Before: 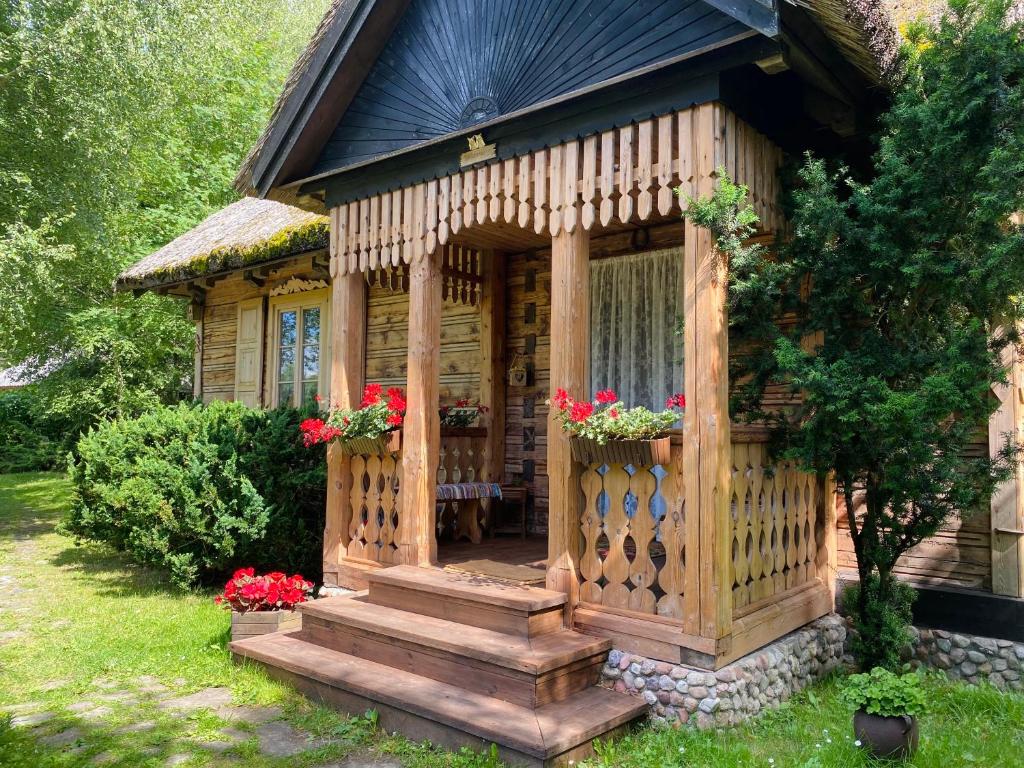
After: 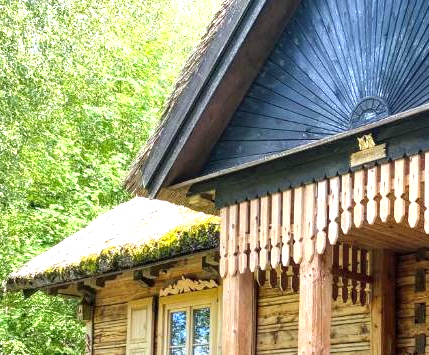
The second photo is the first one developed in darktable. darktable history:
crop and rotate: left 10.817%, top 0.062%, right 47.194%, bottom 53.626%
color balance rgb: linear chroma grading › global chroma -0.67%, saturation formula JzAzBz (2021)
exposure: black level correction 0, exposure 1 EV, compensate exposure bias true, compensate highlight preservation false
local contrast: on, module defaults
